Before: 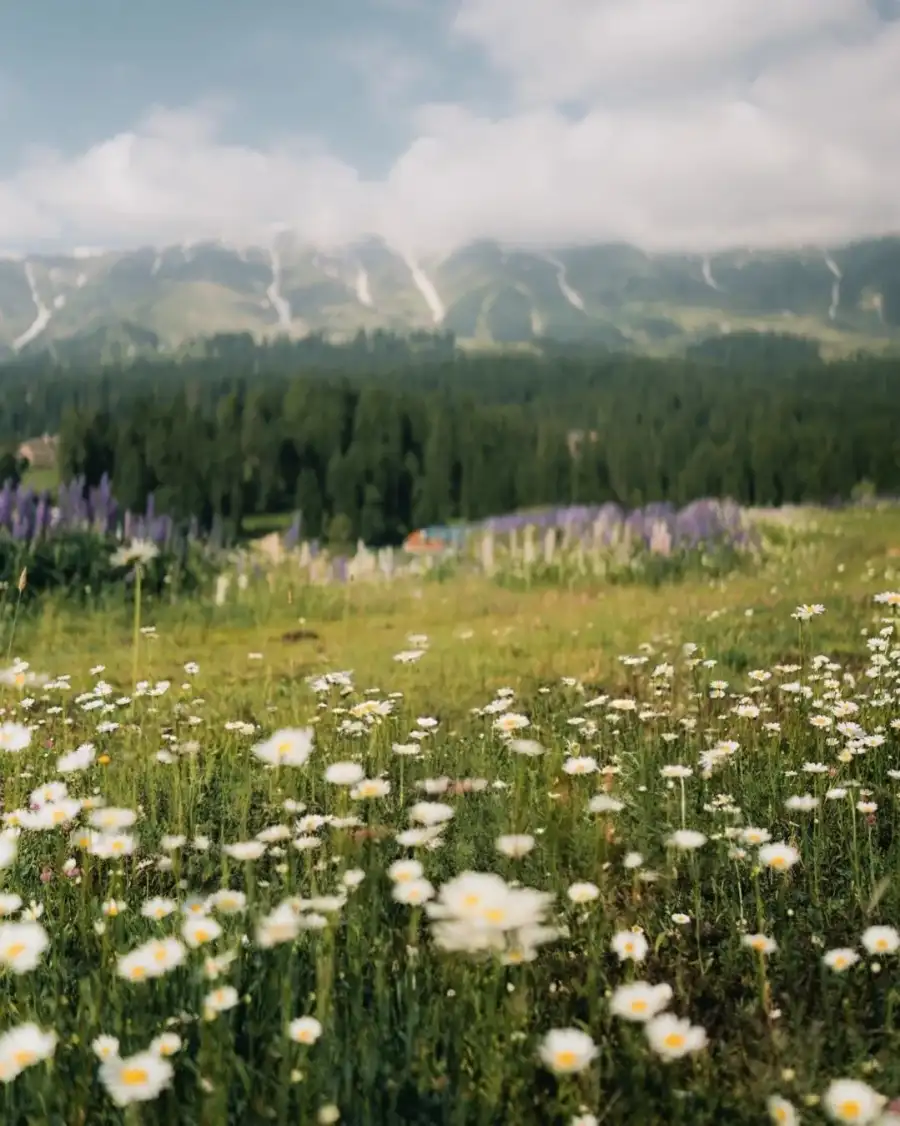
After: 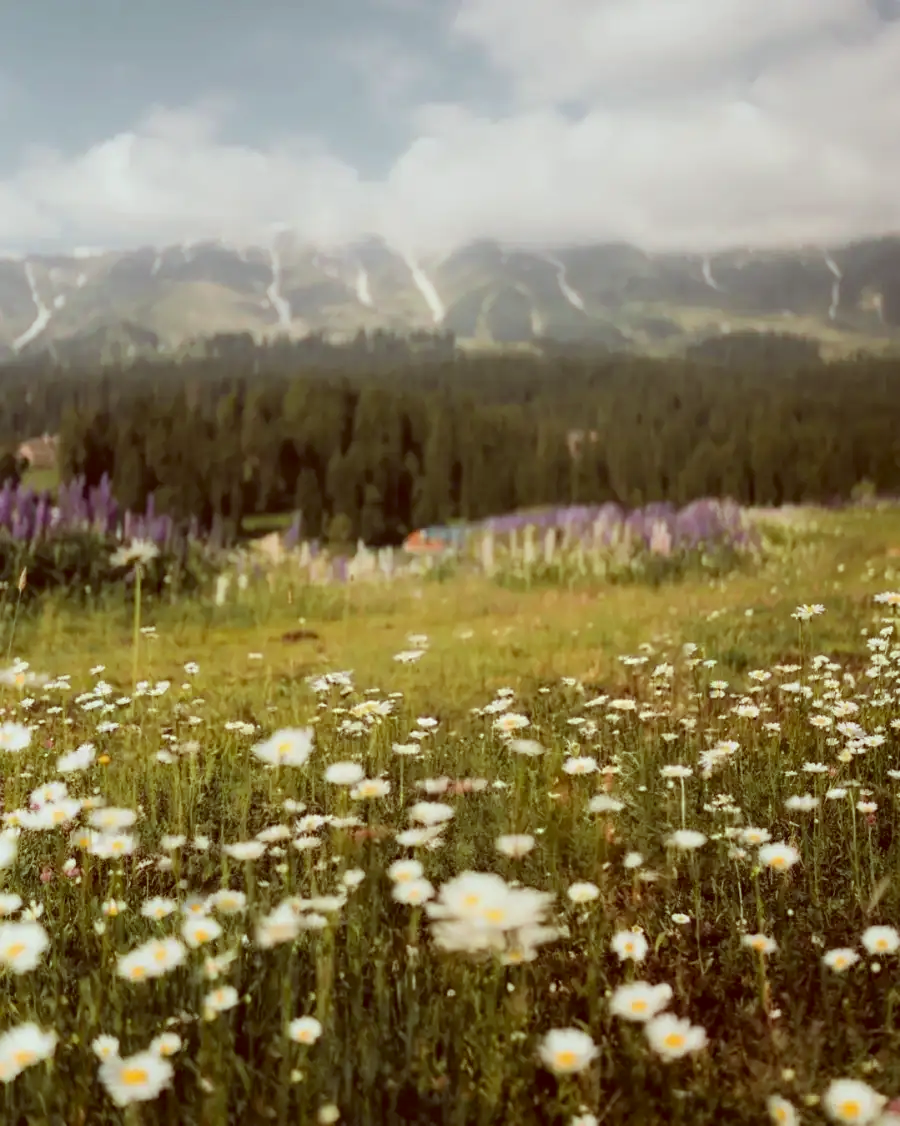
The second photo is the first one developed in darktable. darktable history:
color correction: highlights a* -7.22, highlights b* -0.154, shadows a* 20.06, shadows b* 12.37
